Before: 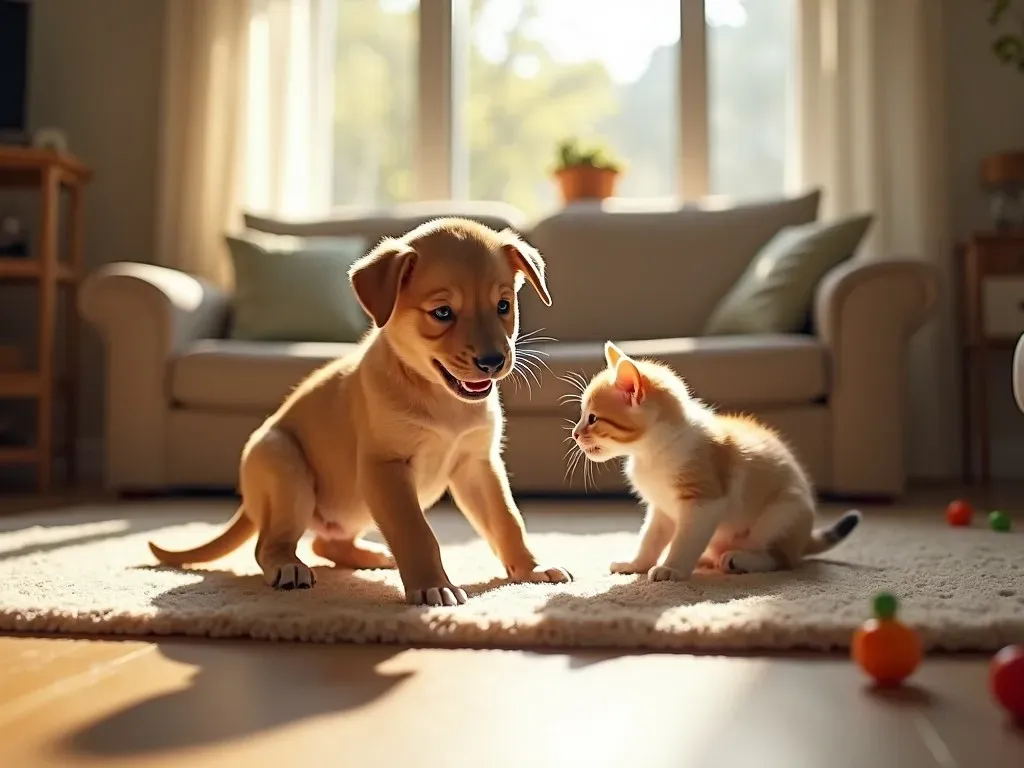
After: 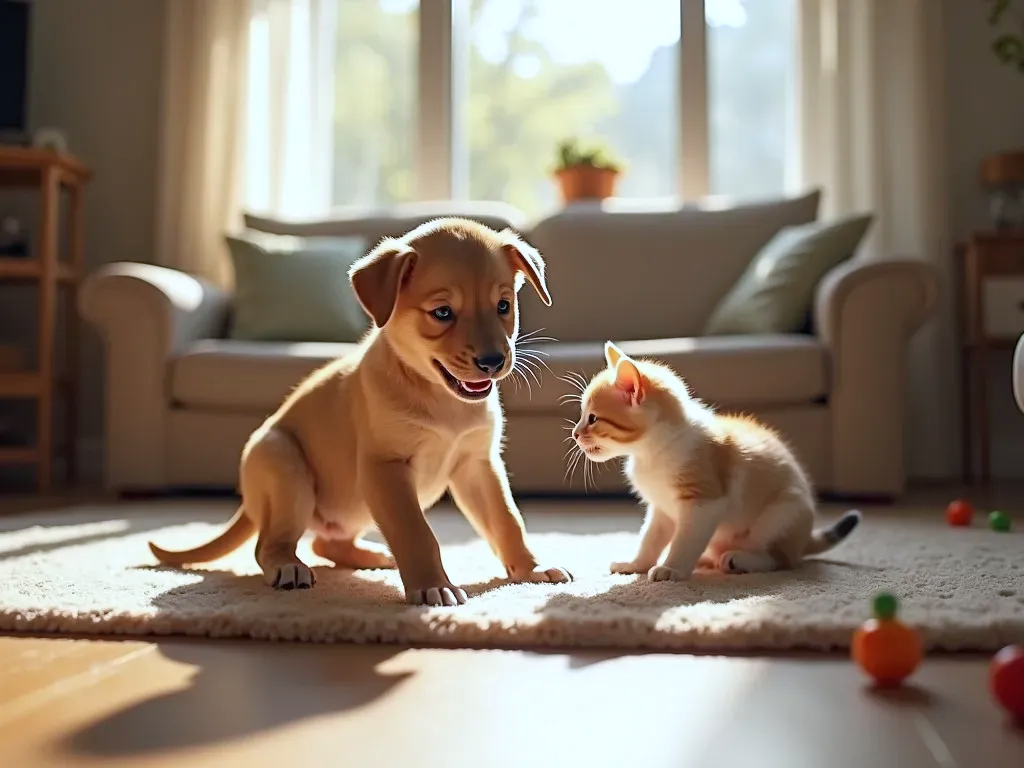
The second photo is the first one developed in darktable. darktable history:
color calibration: x 0.367, y 0.379, temperature 4393.69 K
